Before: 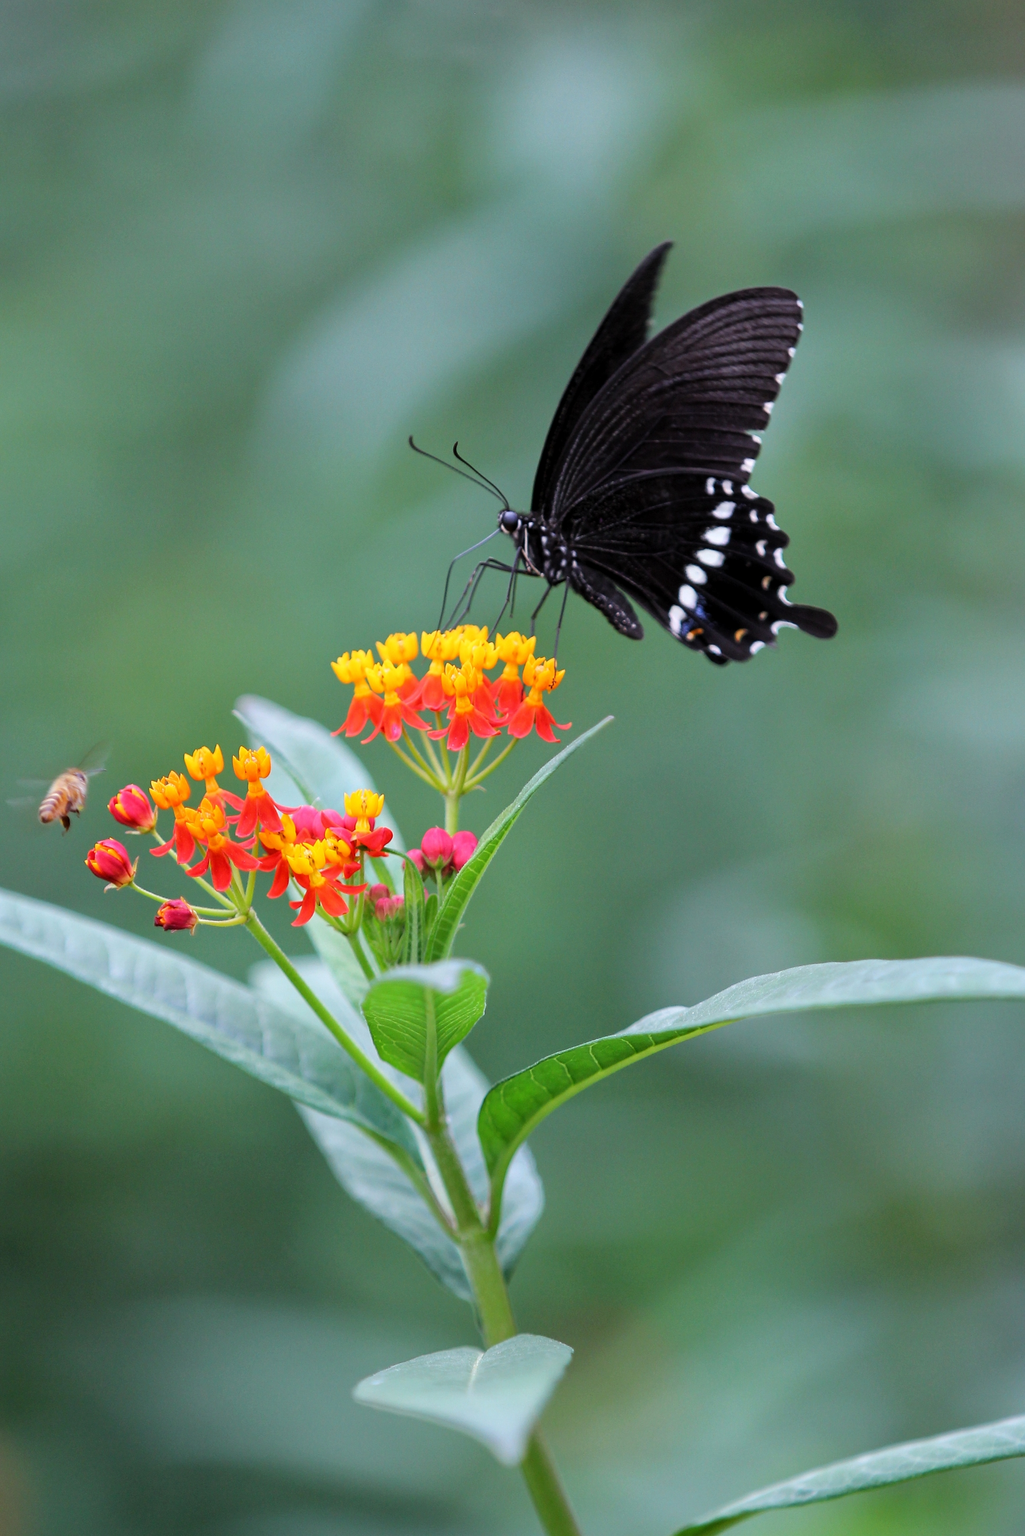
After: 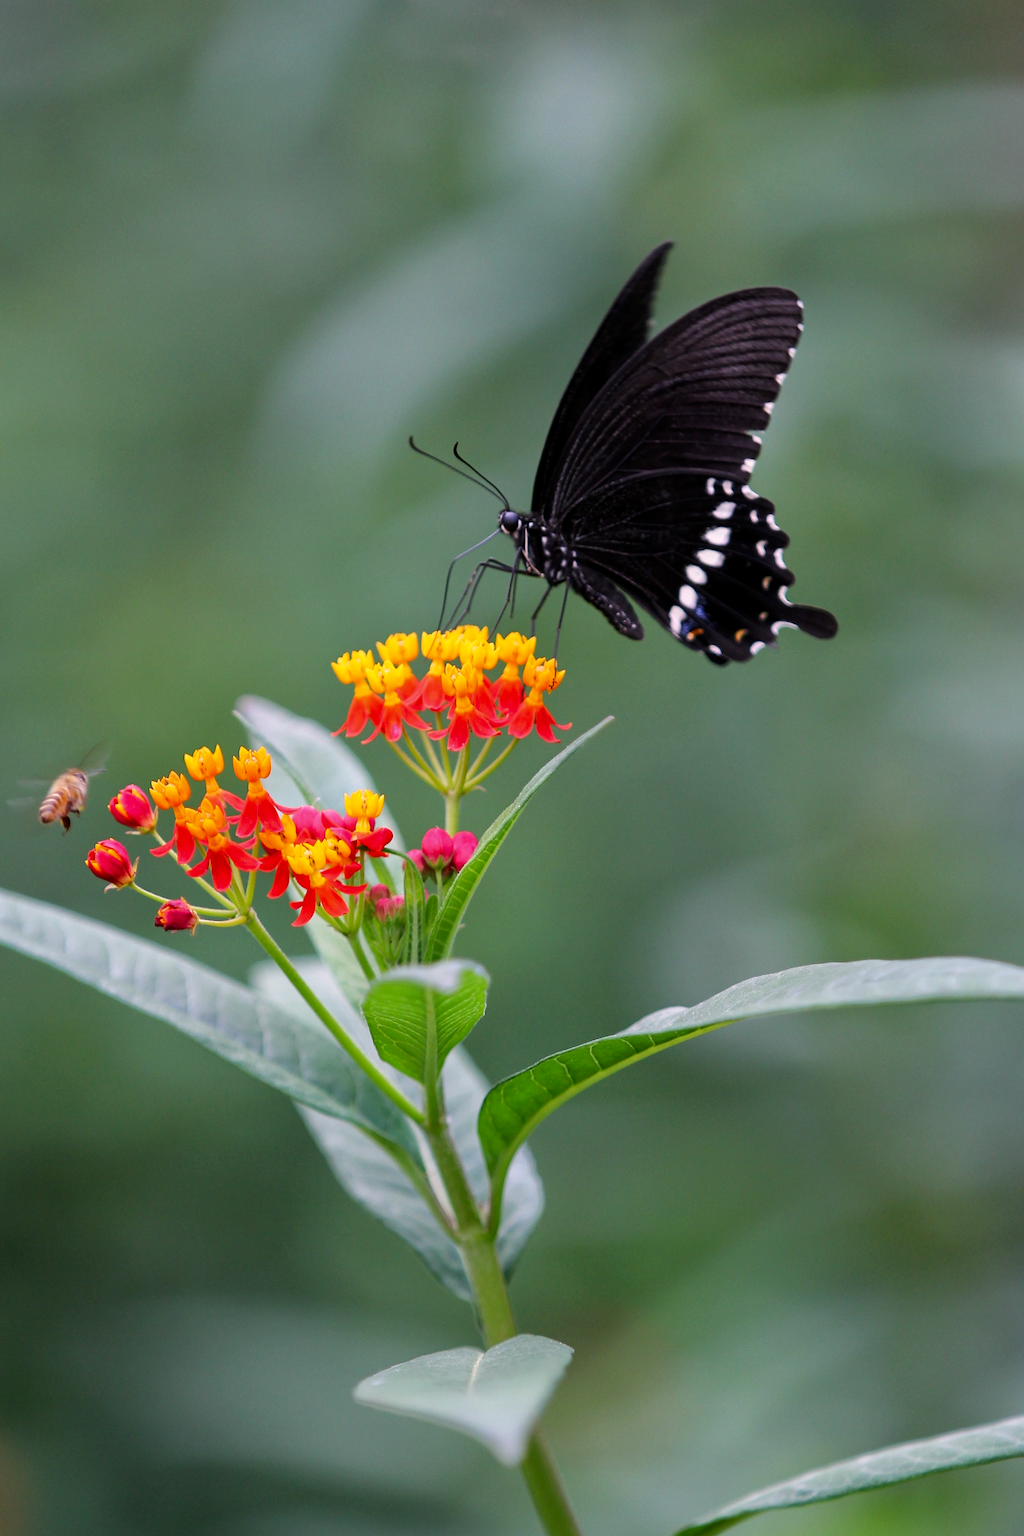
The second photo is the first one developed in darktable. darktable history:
color correction: highlights a* 7.85, highlights b* 4.24
contrast brightness saturation: brightness -0.087
